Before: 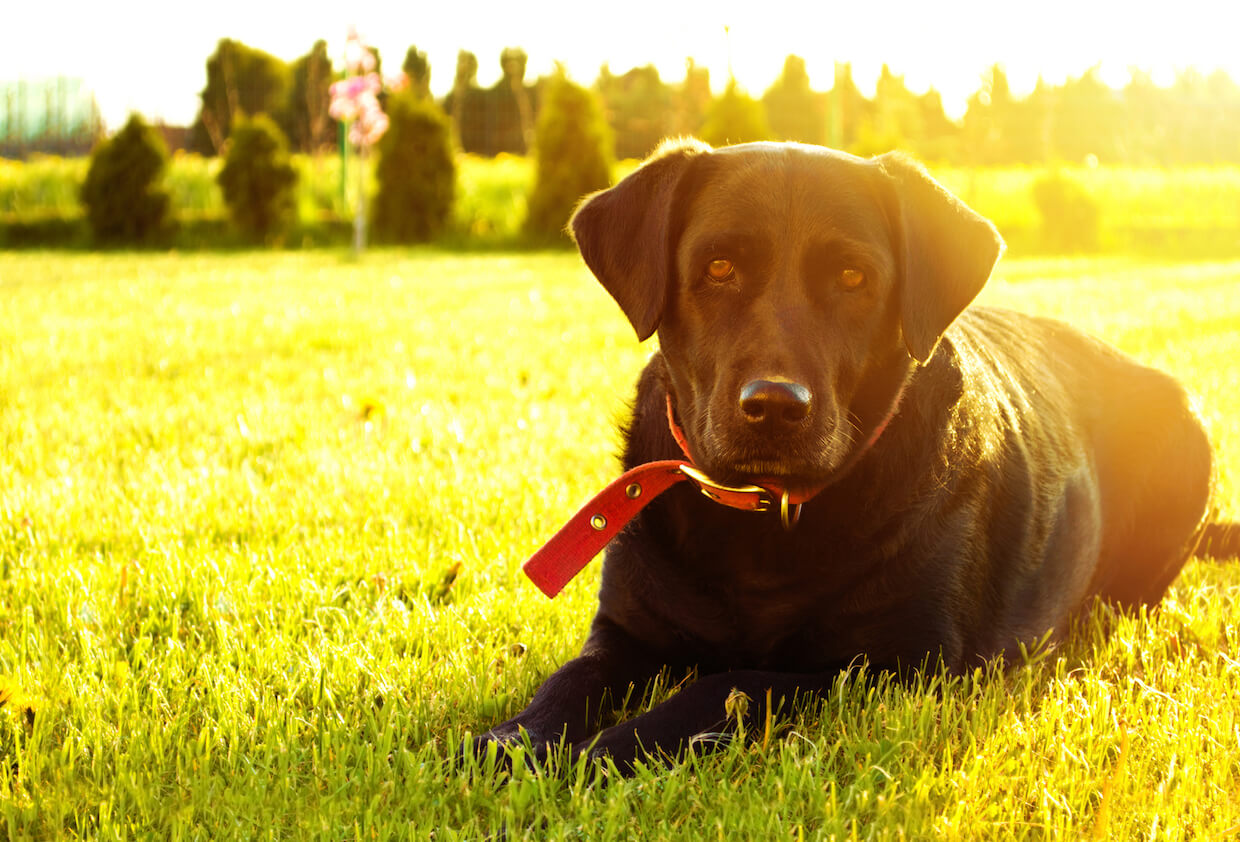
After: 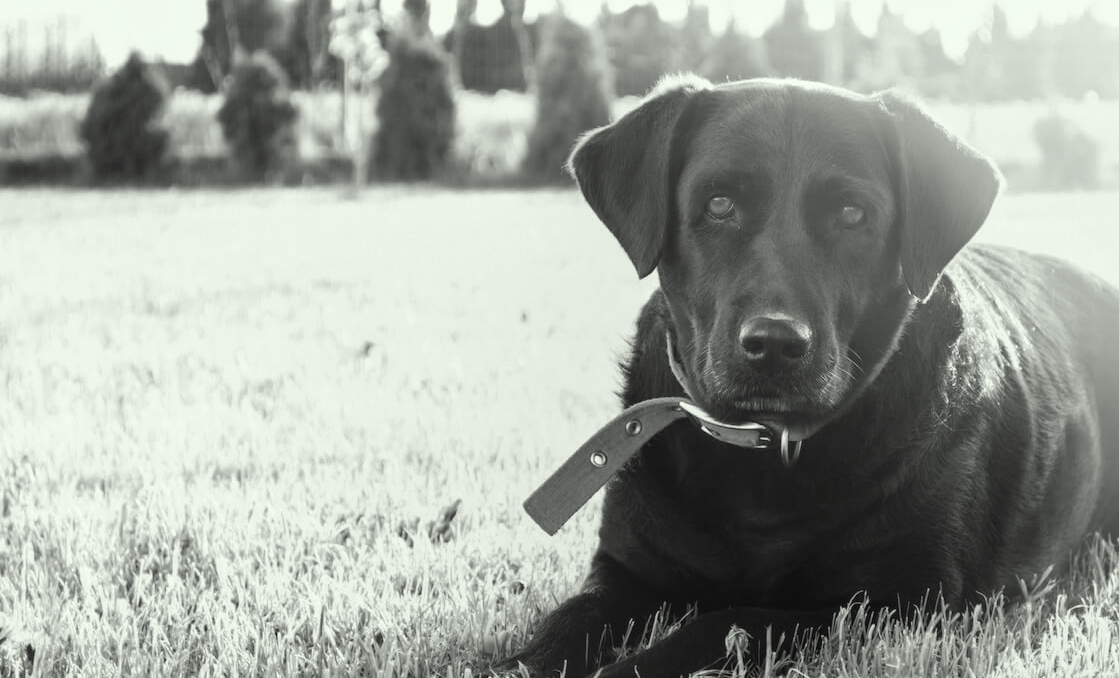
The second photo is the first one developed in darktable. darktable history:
color correction: highlights a* -4.73, highlights b* 5.06, saturation 0.97
tone equalizer: -7 EV 0.18 EV, -6 EV 0.12 EV, -5 EV 0.08 EV, -4 EV 0.04 EV, -2 EV -0.02 EV, -1 EV -0.04 EV, +0 EV -0.06 EV, luminance estimator HSV value / RGB max
crop: top 7.49%, right 9.717%, bottom 11.943%
local contrast: detail 110%
contrast brightness saturation: saturation -1
